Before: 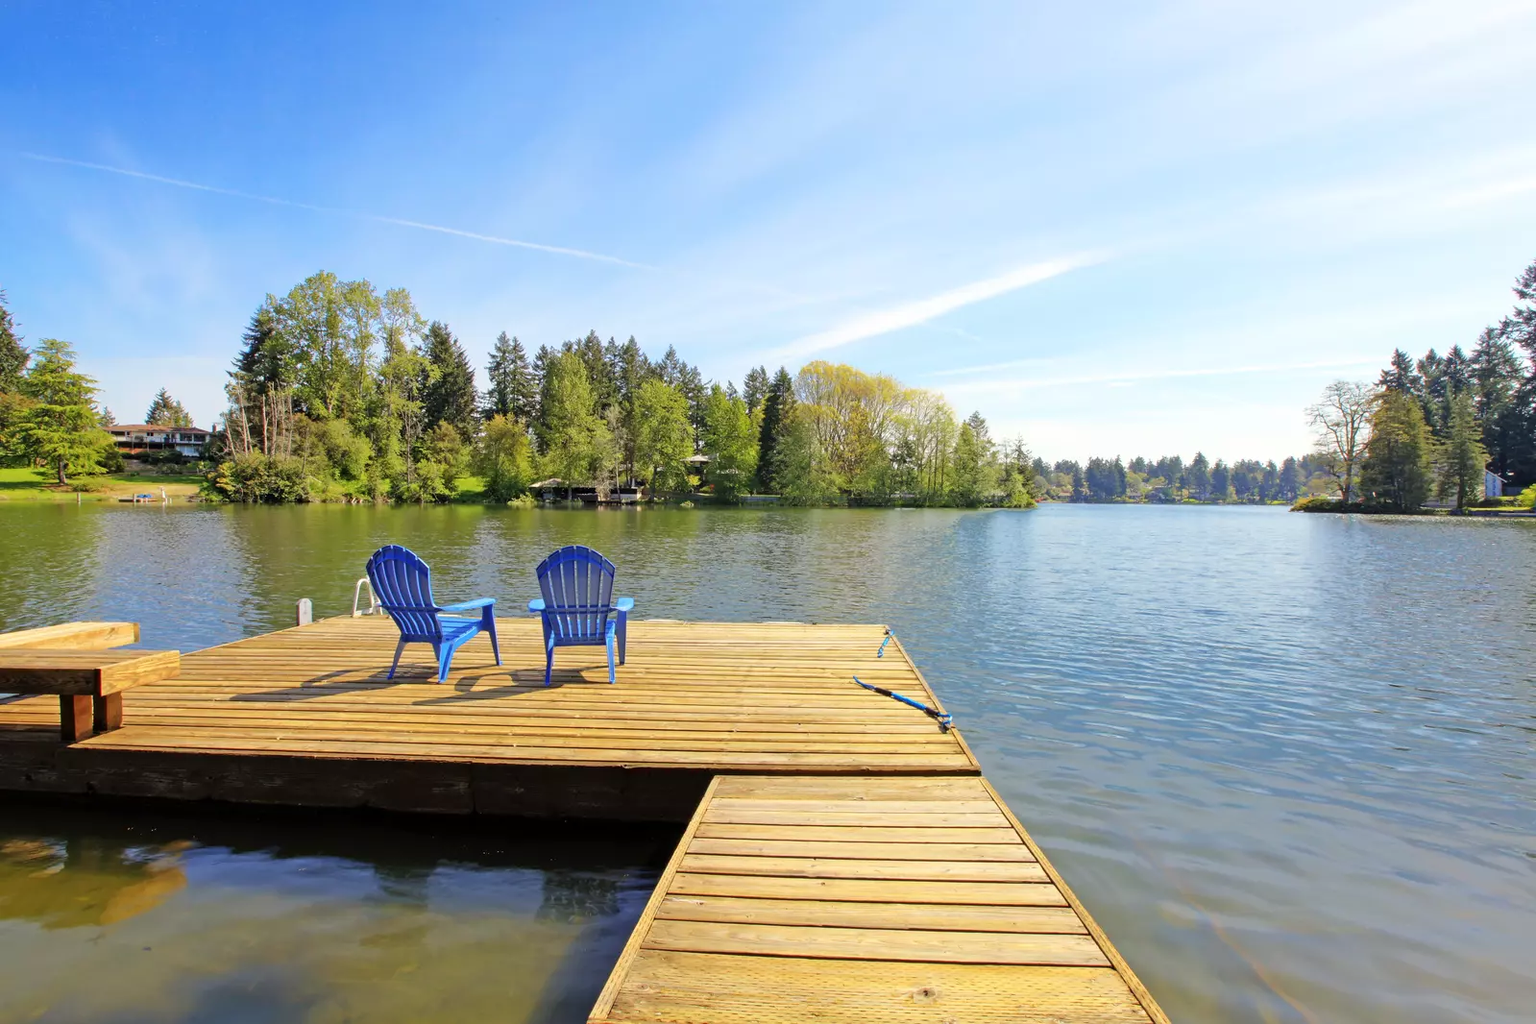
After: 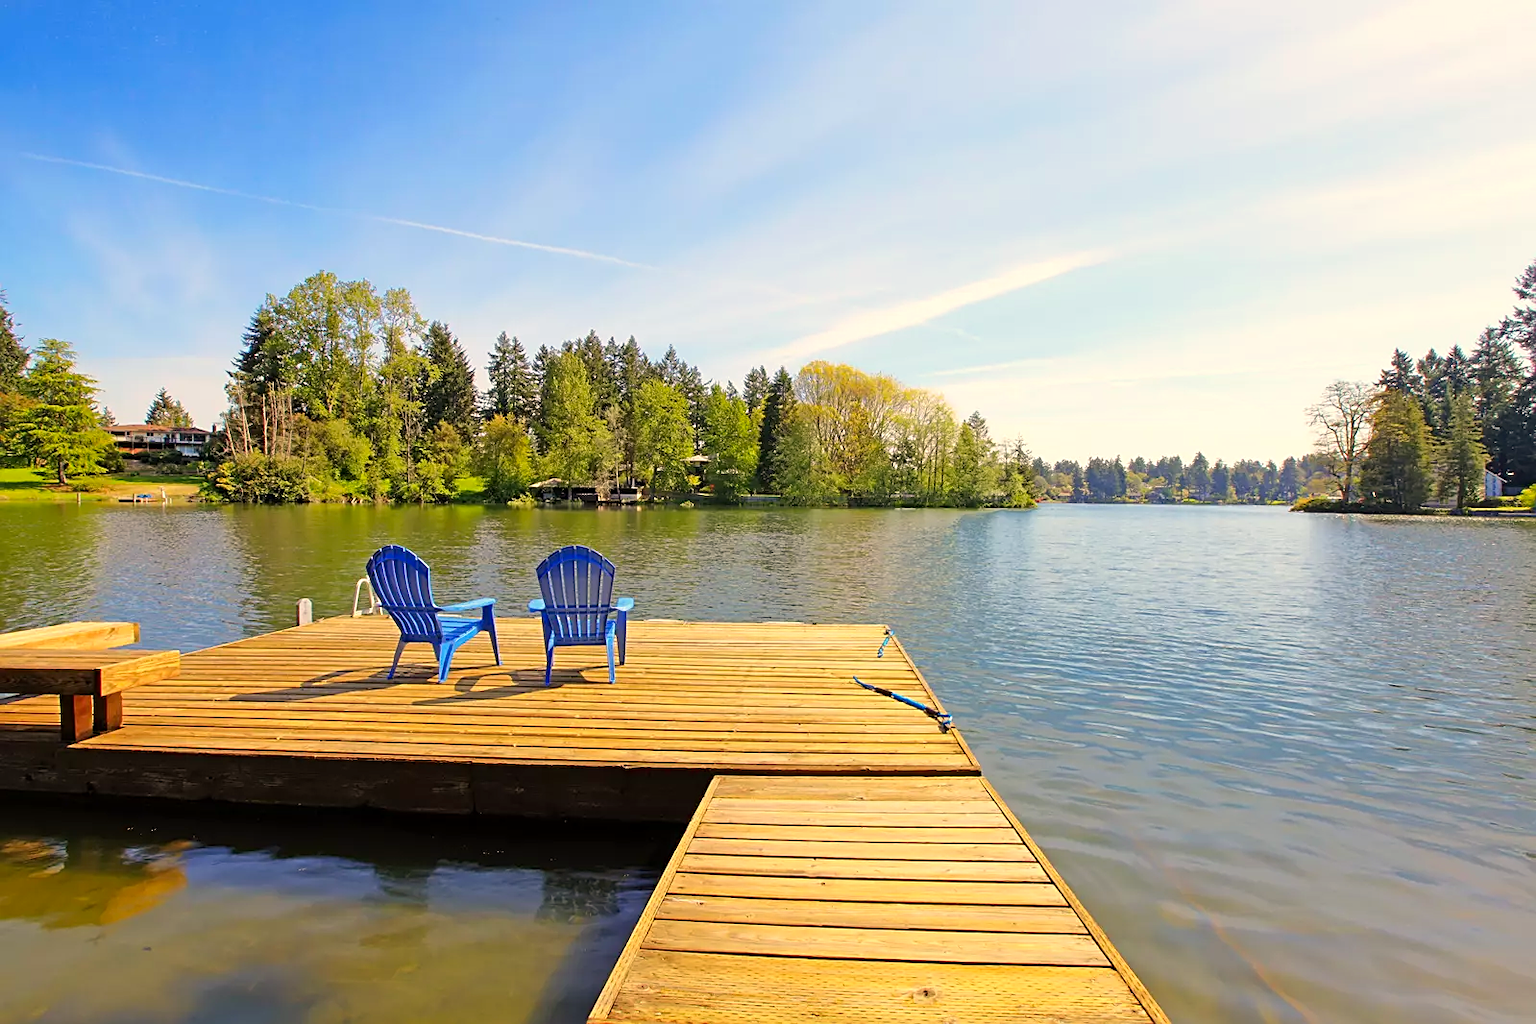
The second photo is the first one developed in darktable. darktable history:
sharpen: on, module defaults
white balance: red 1.045, blue 0.932
color correction: highlights a* 3.22, highlights b* 1.93, saturation 1.19
